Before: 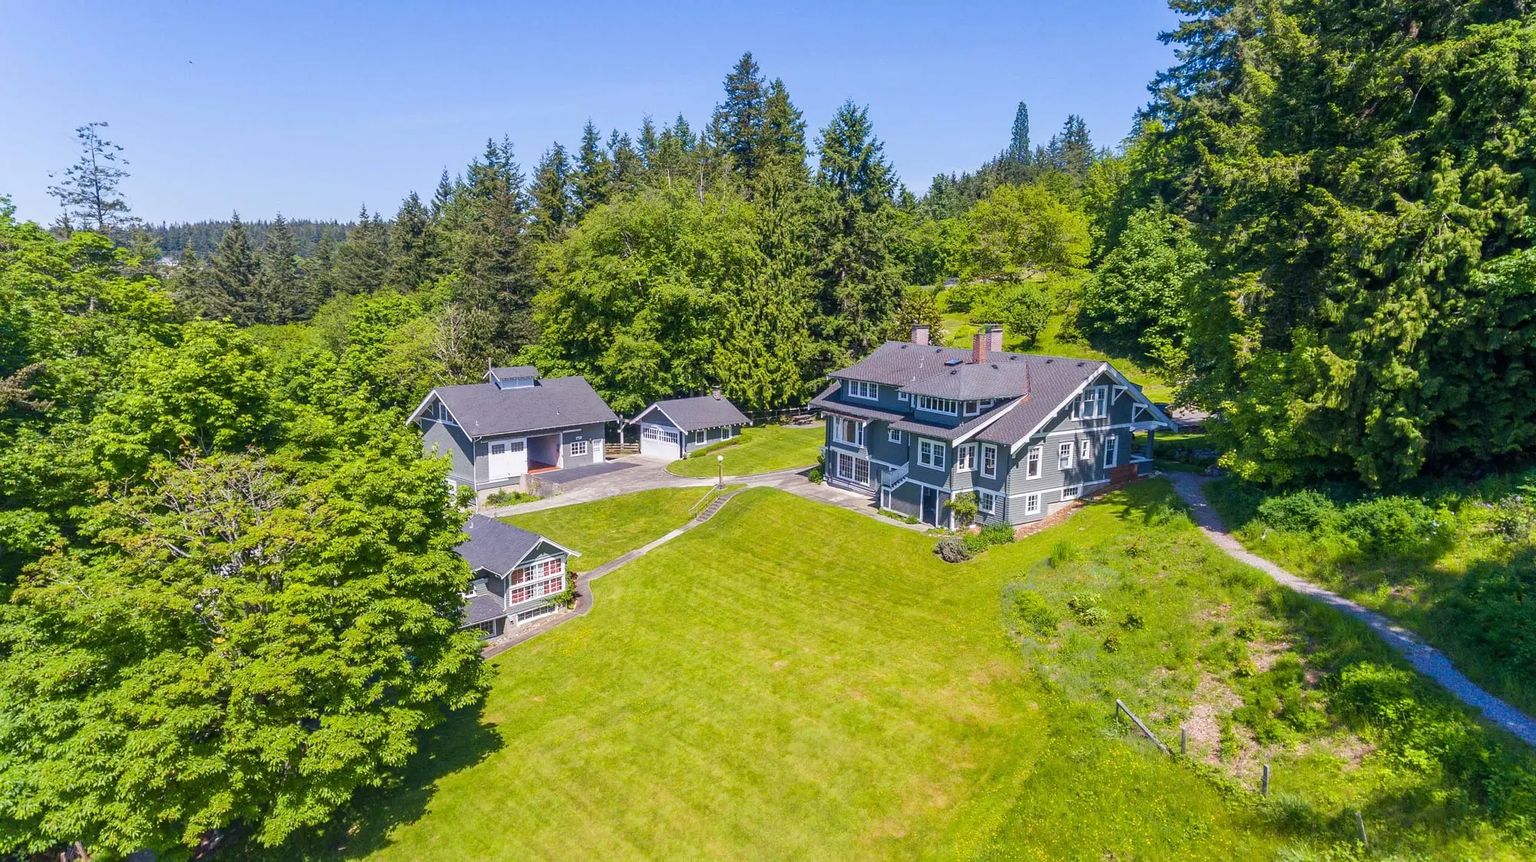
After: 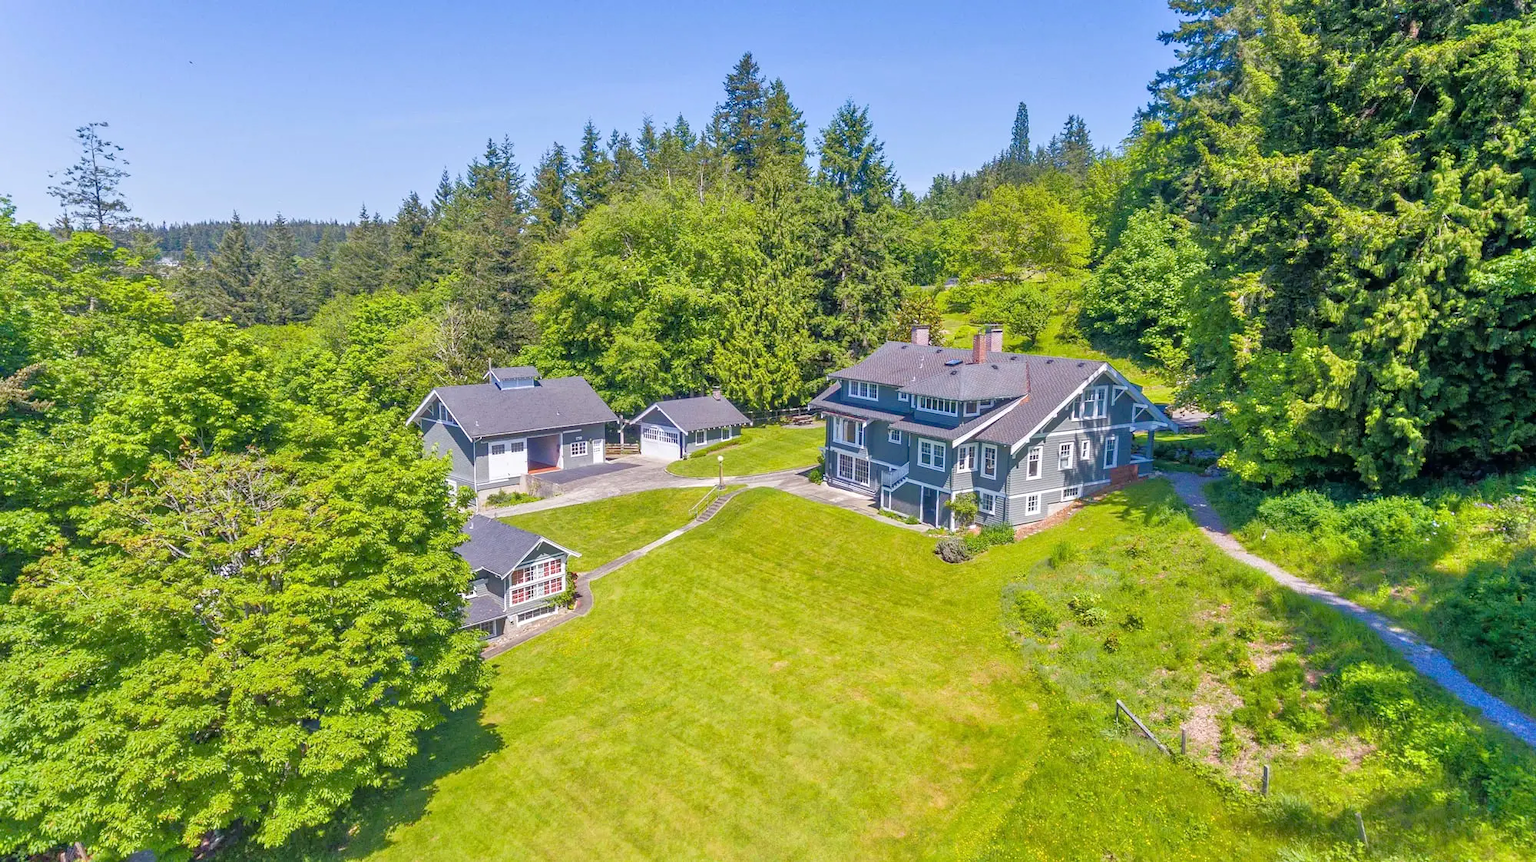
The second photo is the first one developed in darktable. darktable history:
tone equalizer: -7 EV 0.152 EV, -6 EV 0.633 EV, -5 EV 1.11 EV, -4 EV 1.37 EV, -3 EV 1.13 EV, -2 EV 0.6 EV, -1 EV 0.154 EV
